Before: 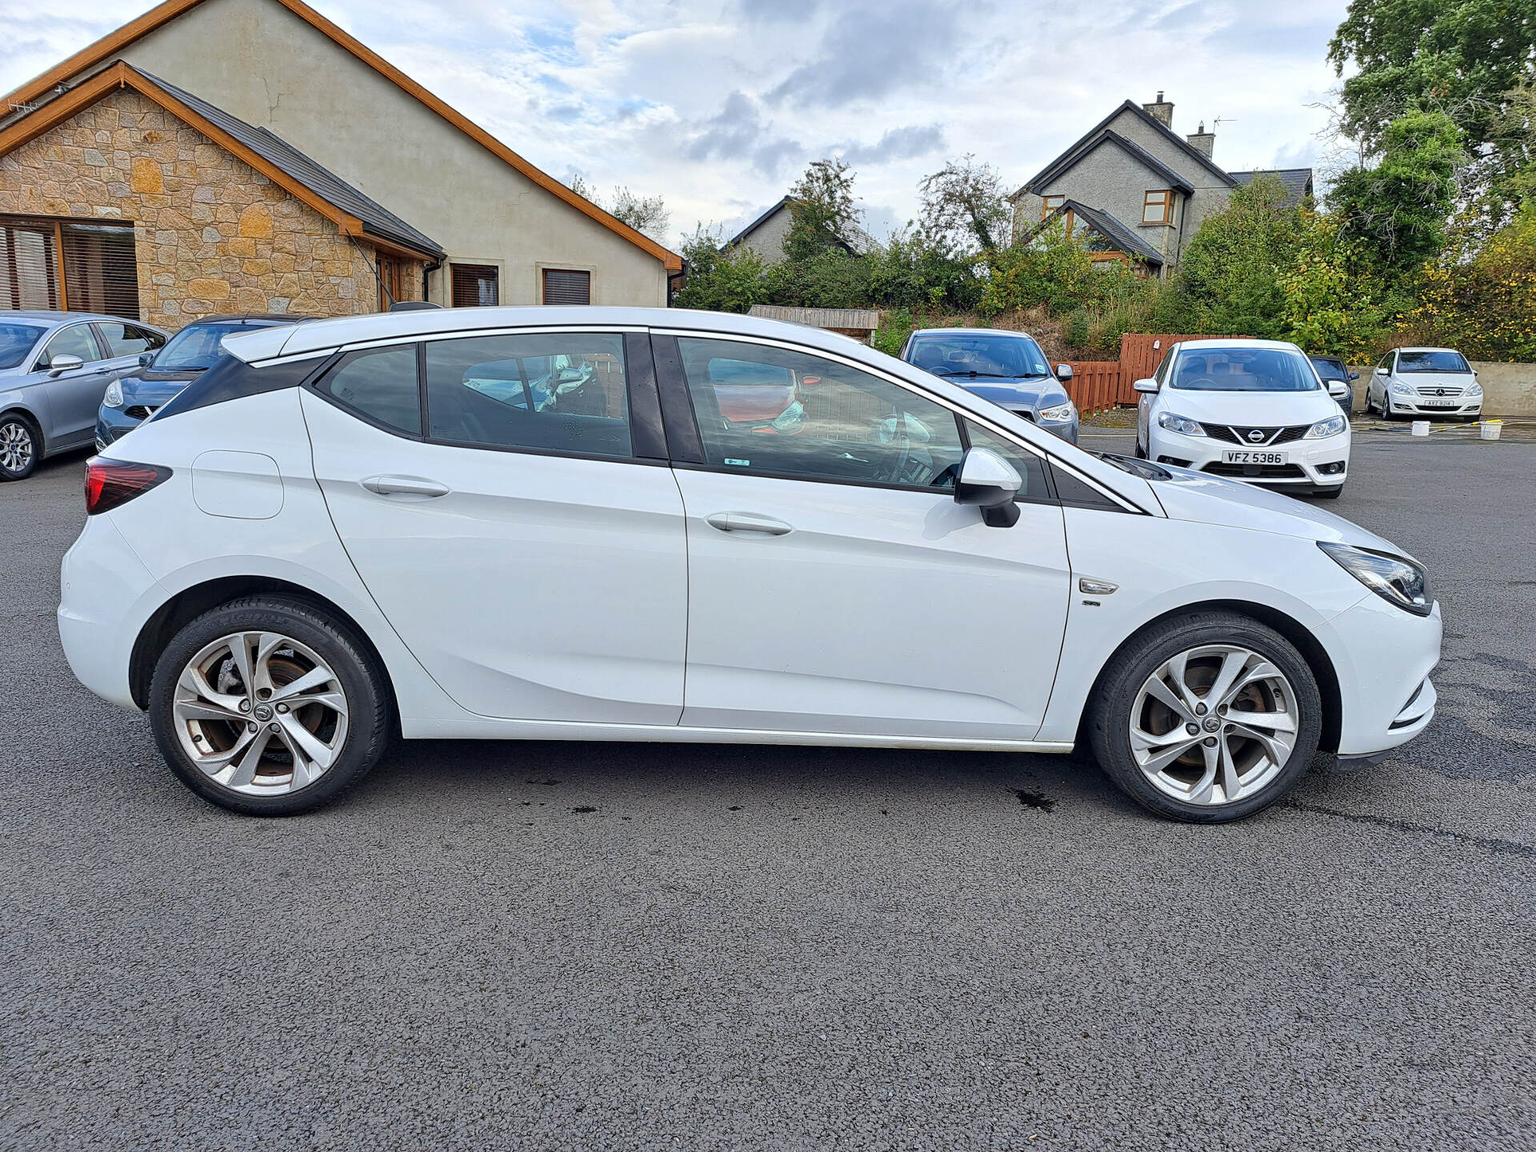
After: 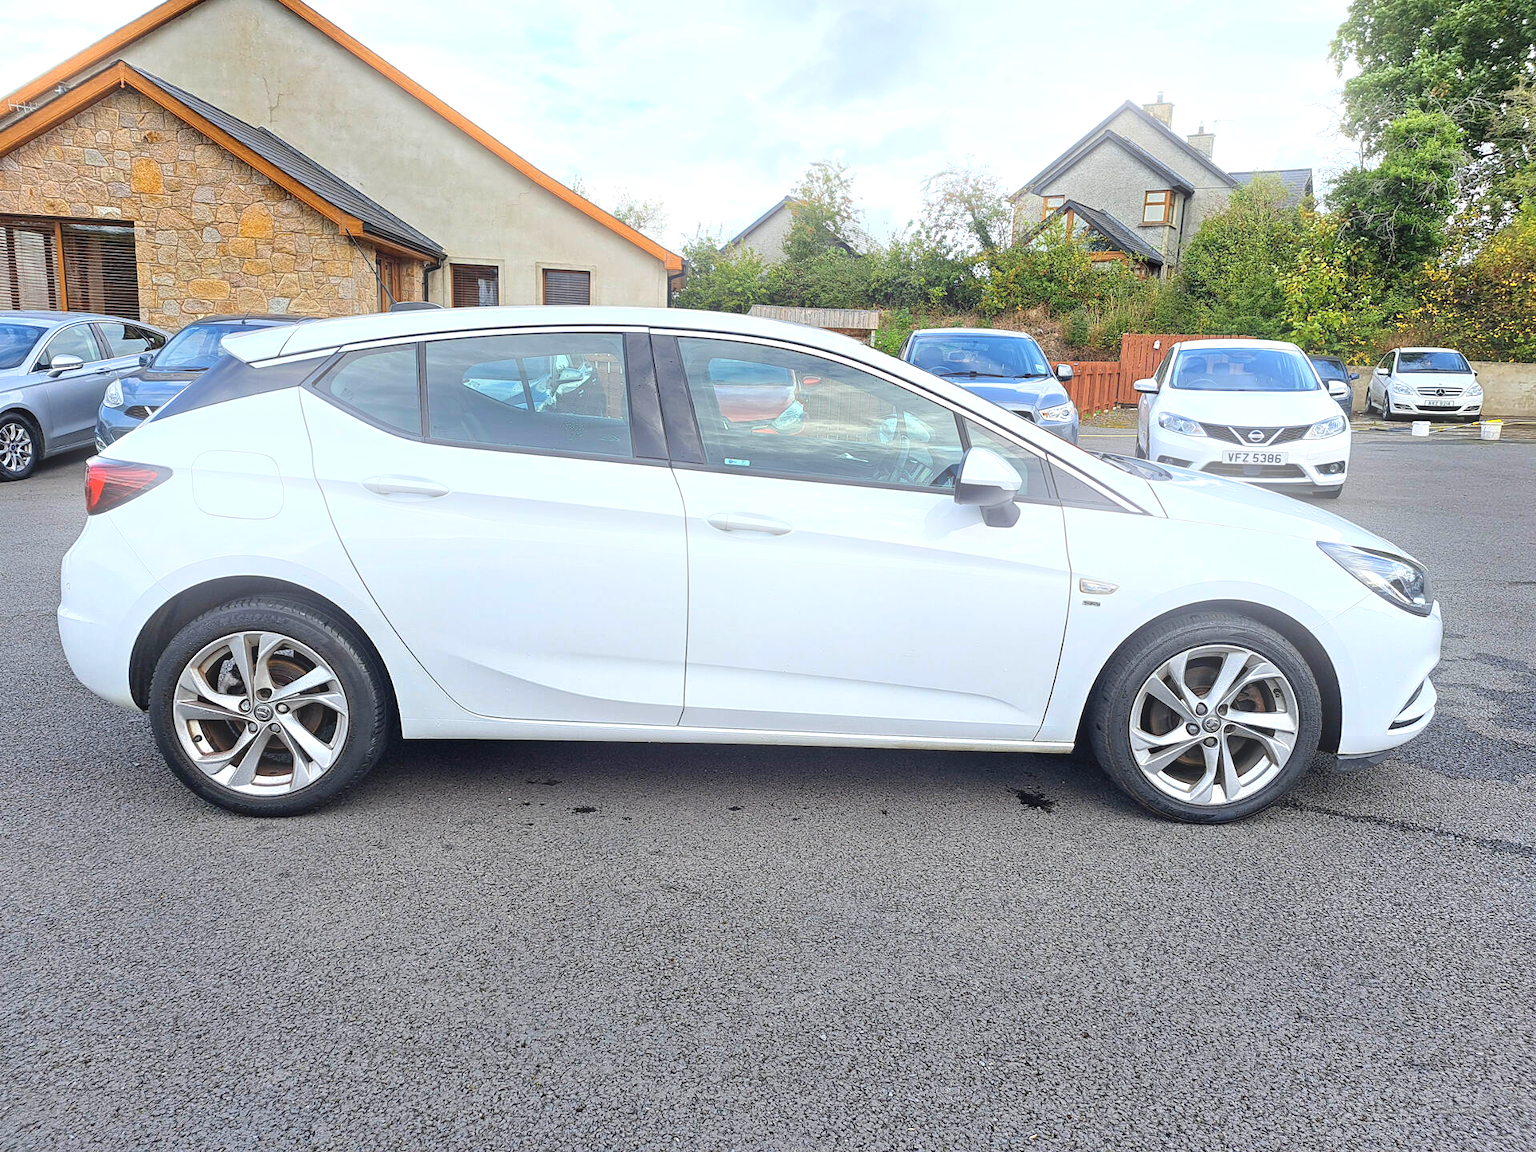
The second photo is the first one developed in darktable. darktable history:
bloom: size 15%, threshold 97%, strength 7%
exposure: black level correction 0, exposure 0.5 EV, compensate exposure bias true, compensate highlight preservation false
